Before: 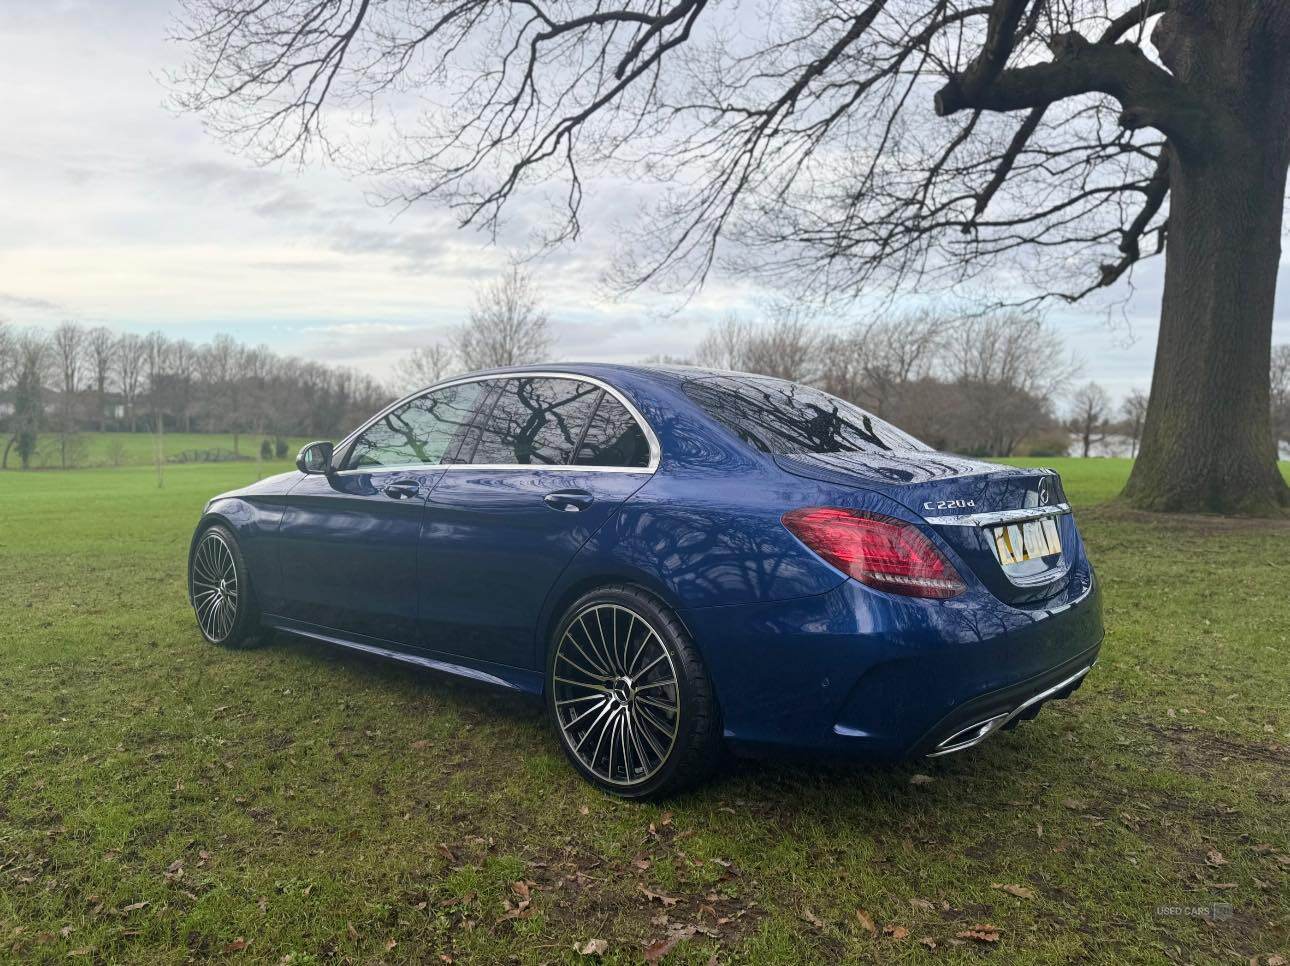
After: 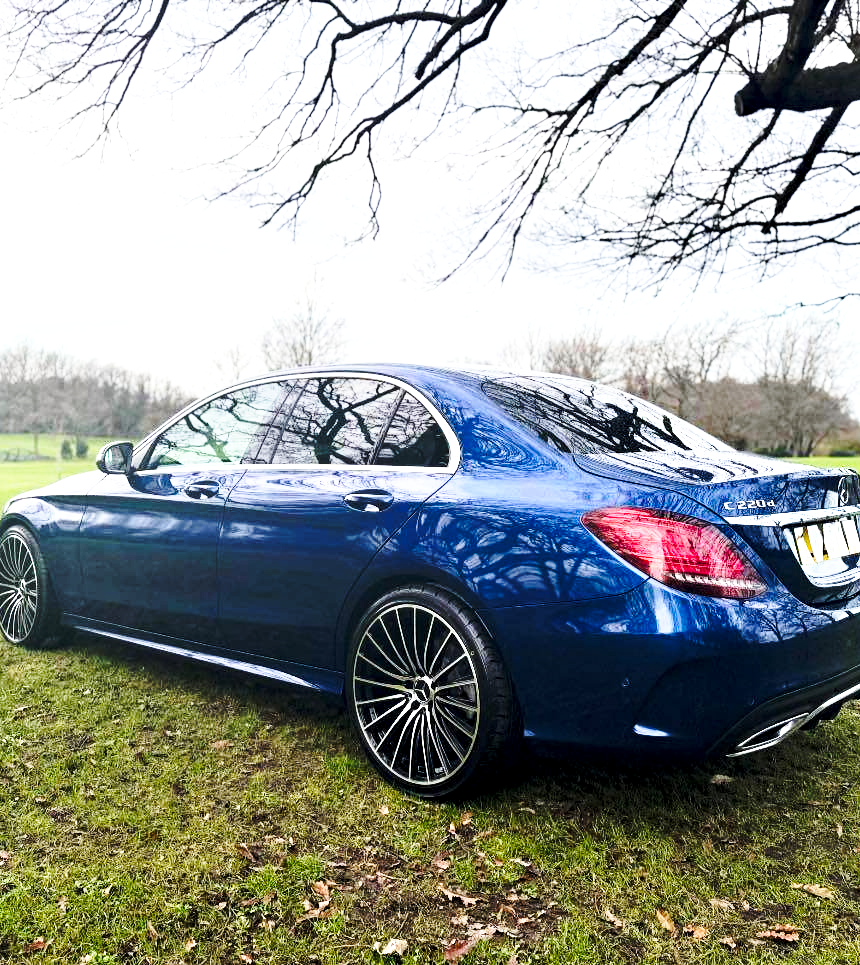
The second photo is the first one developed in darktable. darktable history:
base curve: curves: ch0 [(0, 0) (0.032, 0.037) (0.105, 0.228) (0.435, 0.76) (0.856, 0.983) (1, 1)], preserve colors none
contrast brightness saturation: contrast 0.027, brightness 0.064, saturation 0.134
tone equalizer: -8 EV -0.784 EV, -7 EV -0.68 EV, -6 EV -0.579 EV, -5 EV -0.36 EV, -3 EV 0.39 EV, -2 EV 0.6 EV, -1 EV 0.683 EV, +0 EV 0.731 EV, edges refinement/feathering 500, mask exposure compensation -1.57 EV, preserve details no
contrast equalizer: octaves 7, y [[0.6 ×6], [0.55 ×6], [0 ×6], [0 ×6], [0 ×6]], mix 0.585
crop and rotate: left 15.544%, right 17.735%
